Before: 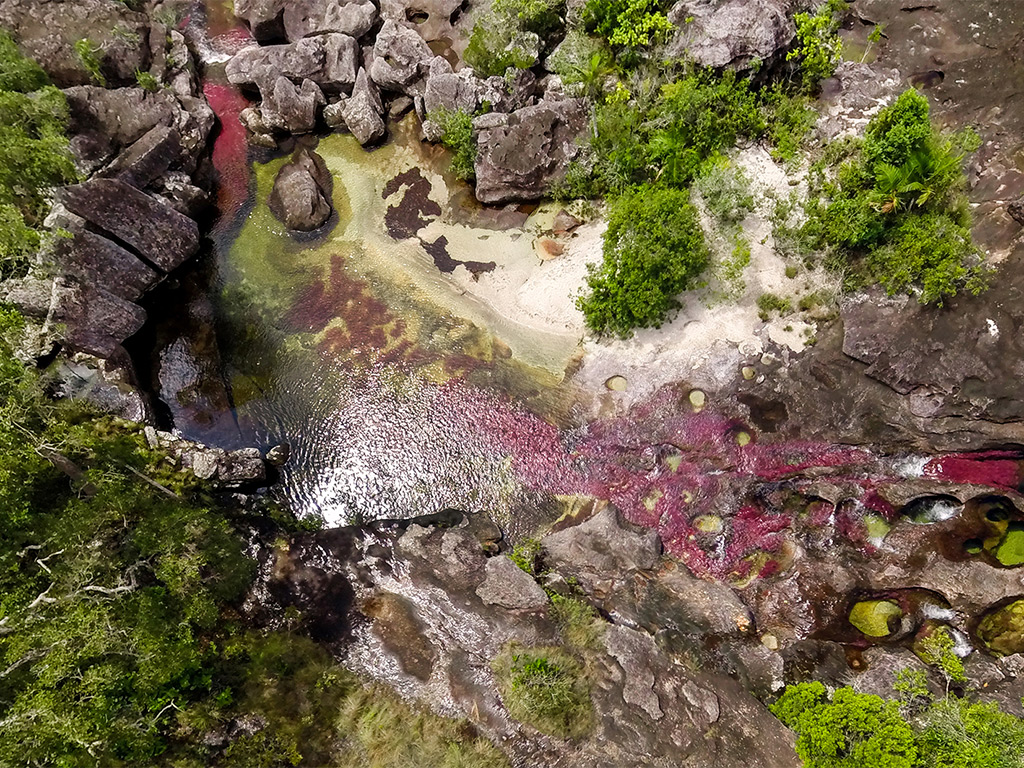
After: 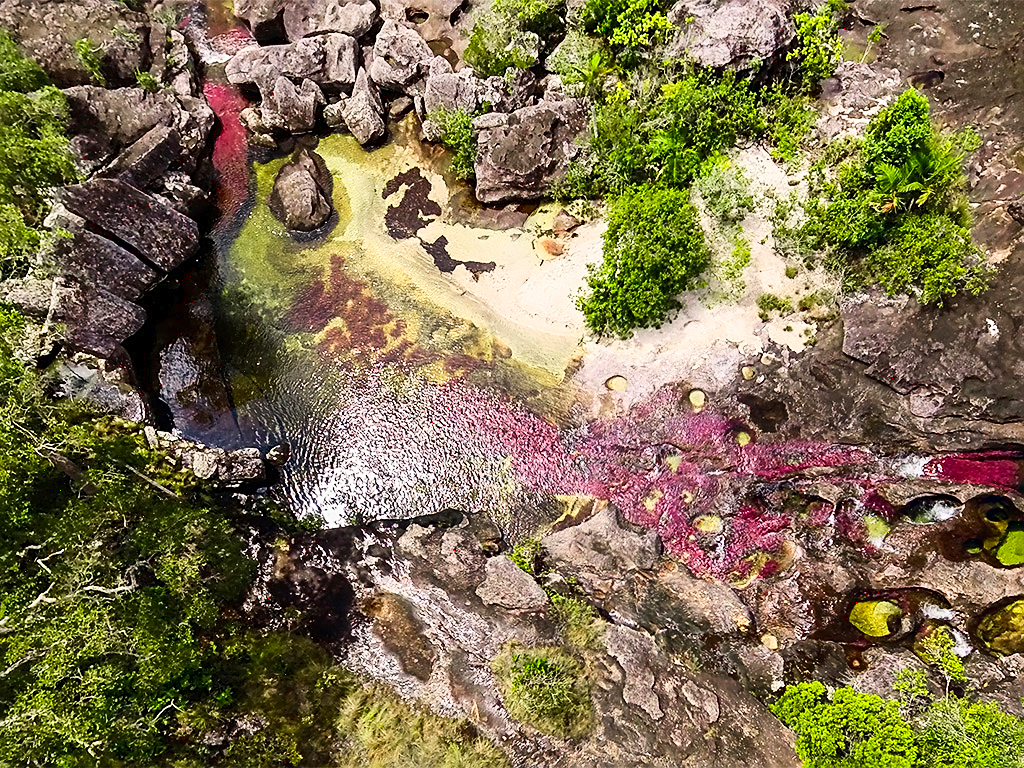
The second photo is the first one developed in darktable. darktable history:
sharpen: on, module defaults
contrast brightness saturation: contrast 0.045, saturation 0.158
tone curve: curves: ch0 [(0, 0.008) (0.107, 0.083) (0.283, 0.287) (0.429, 0.51) (0.607, 0.739) (0.789, 0.893) (0.998, 0.978)]; ch1 [(0, 0) (0.323, 0.339) (0.438, 0.427) (0.478, 0.484) (0.502, 0.502) (0.527, 0.525) (0.571, 0.579) (0.608, 0.629) (0.669, 0.704) (0.859, 0.899) (1, 1)]; ch2 [(0, 0) (0.33, 0.347) (0.421, 0.456) (0.473, 0.498) (0.502, 0.504) (0.522, 0.524) (0.549, 0.567) (0.593, 0.626) (0.676, 0.724) (1, 1)]
